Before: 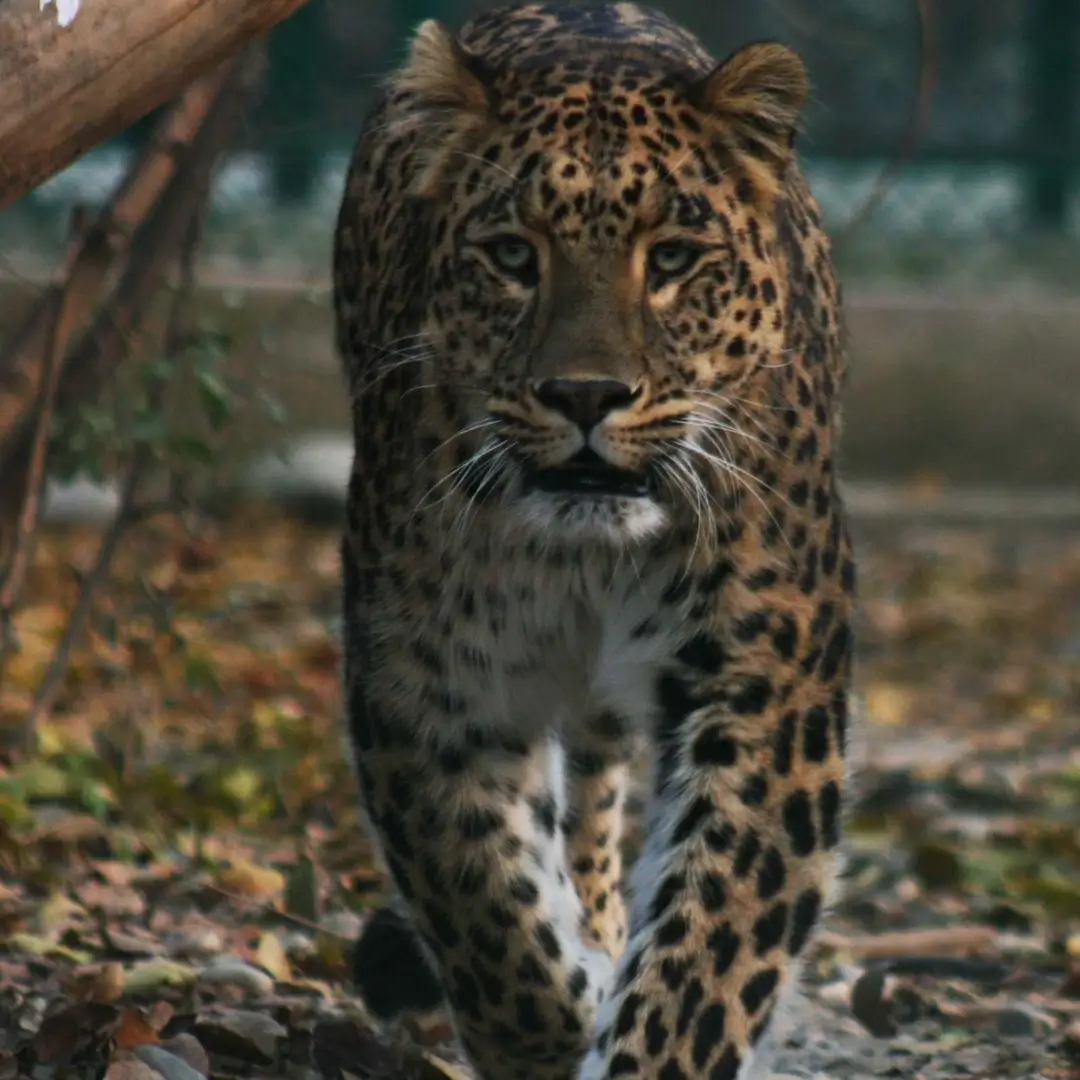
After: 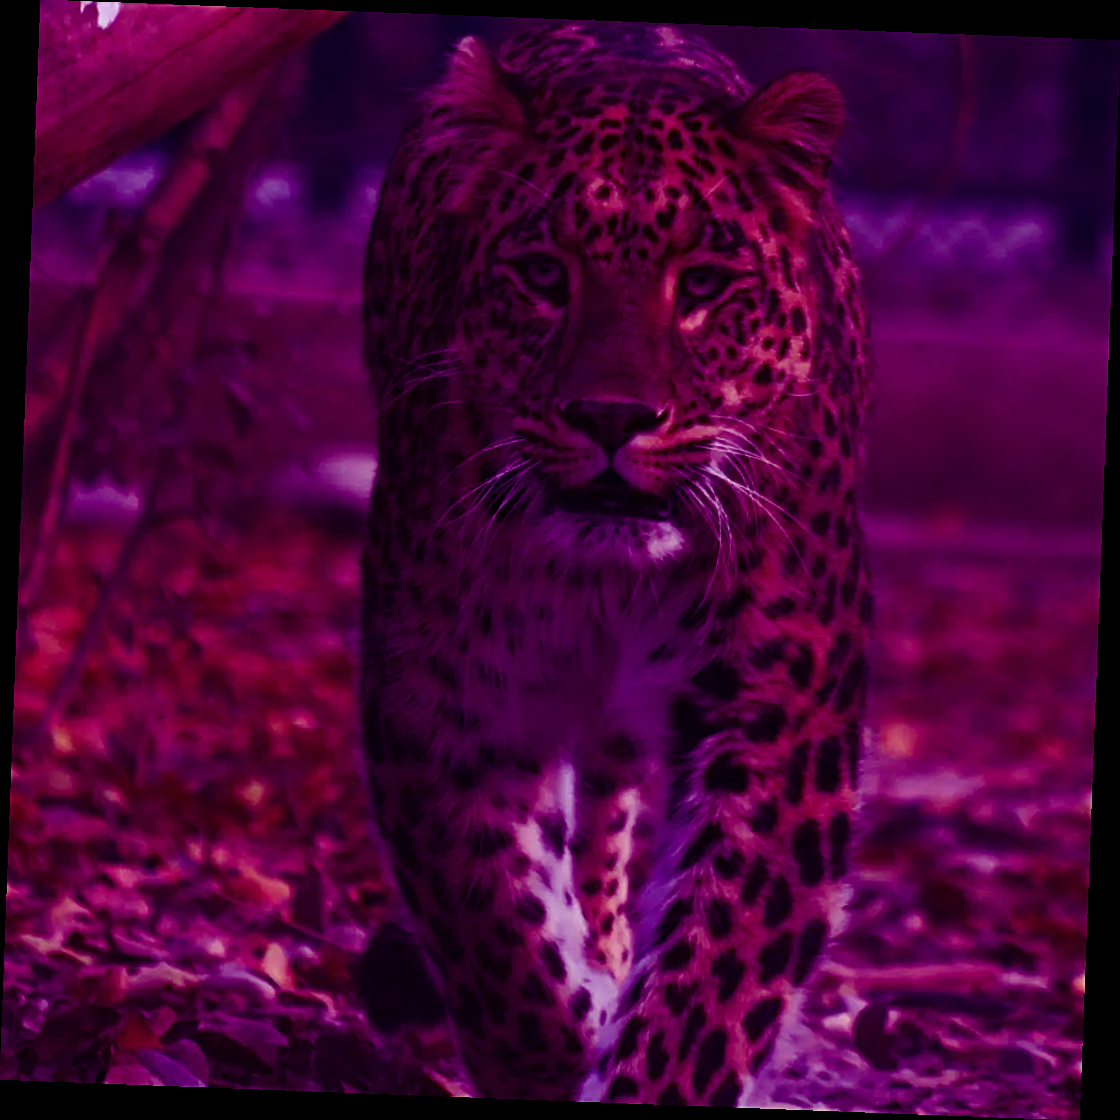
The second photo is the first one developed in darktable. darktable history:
sharpen: on, module defaults
color balance: mode lift, gamma, gain (sRGB), lift [1, 1, 0.101, 1]
rotate and perspective: rotation 2.17°, automatic cropping off
